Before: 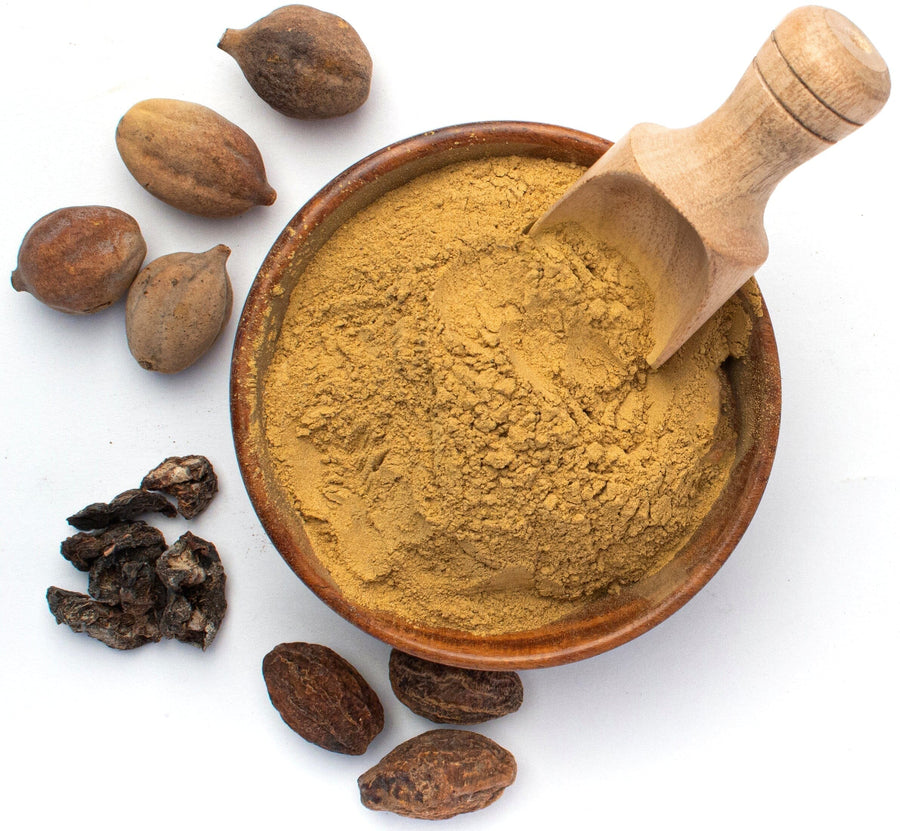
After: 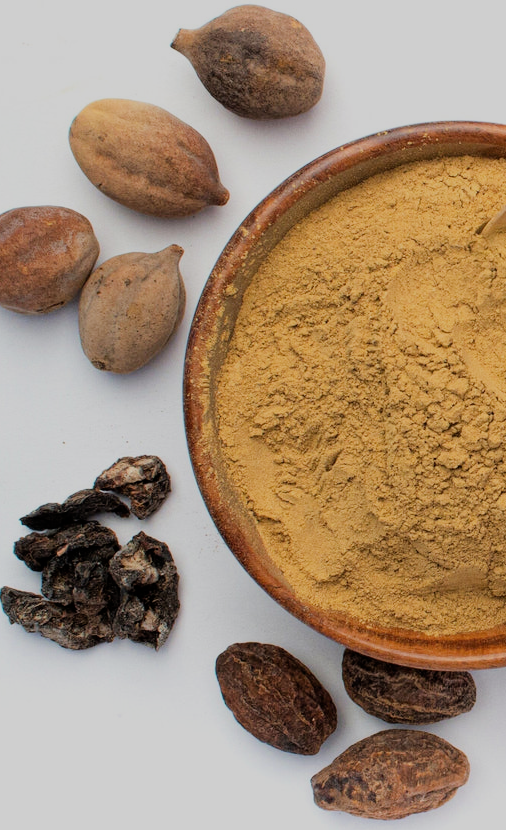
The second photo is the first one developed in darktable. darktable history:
filmic rgb: black relative exposure -7.22 EV, white relative exposure 5.37 EV, hardness 3.02
crop: left 5.273%, right 38.401%
